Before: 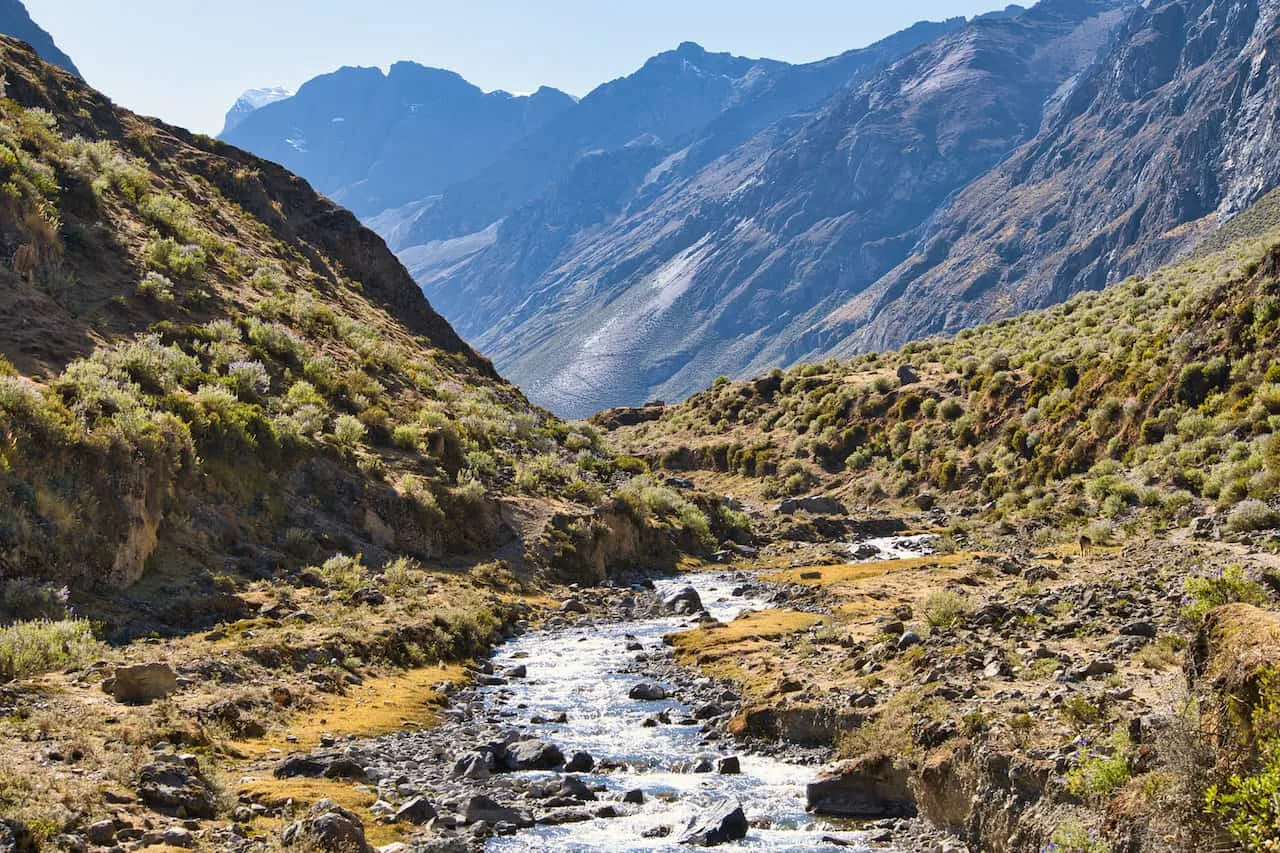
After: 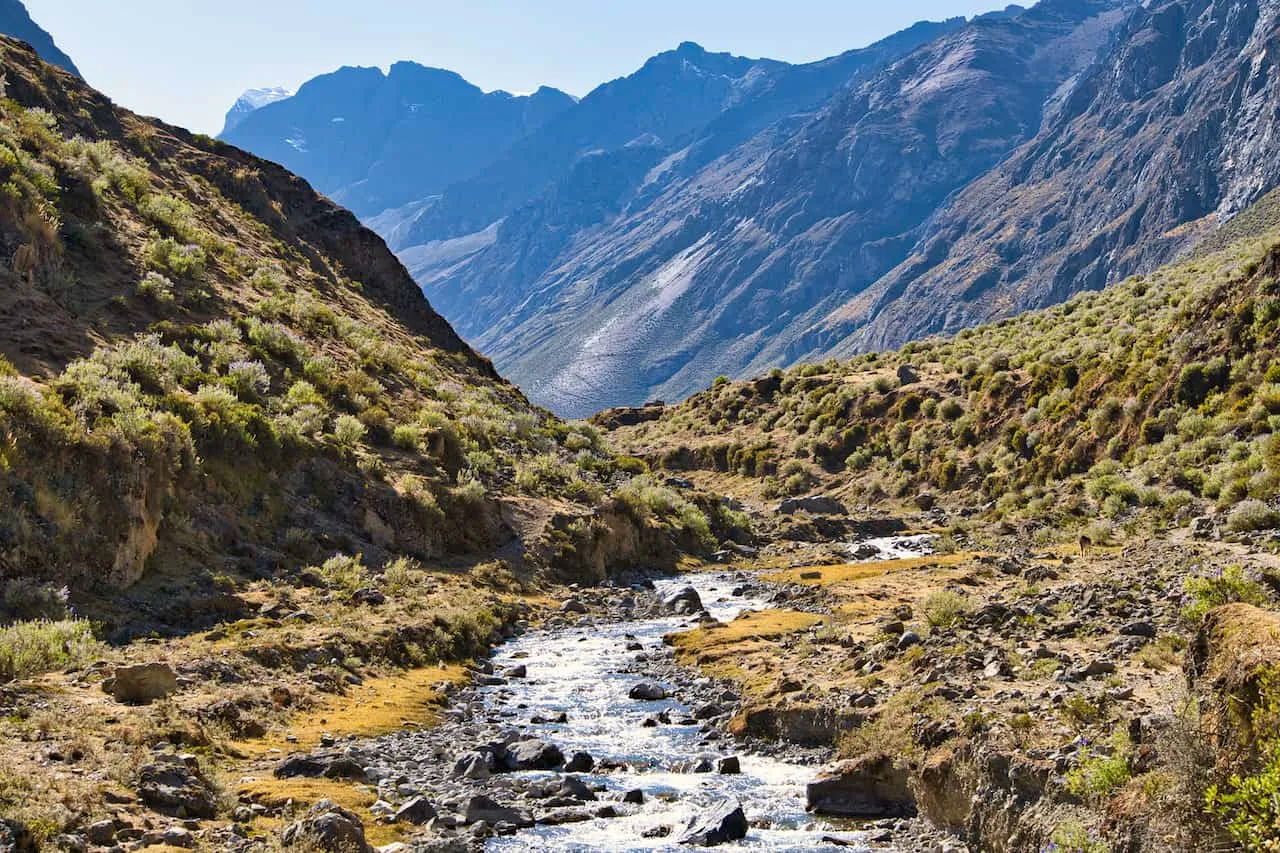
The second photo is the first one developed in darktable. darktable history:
haze removal: strength 0.296, distance 0.254, compatibility mode true, adaptive false
